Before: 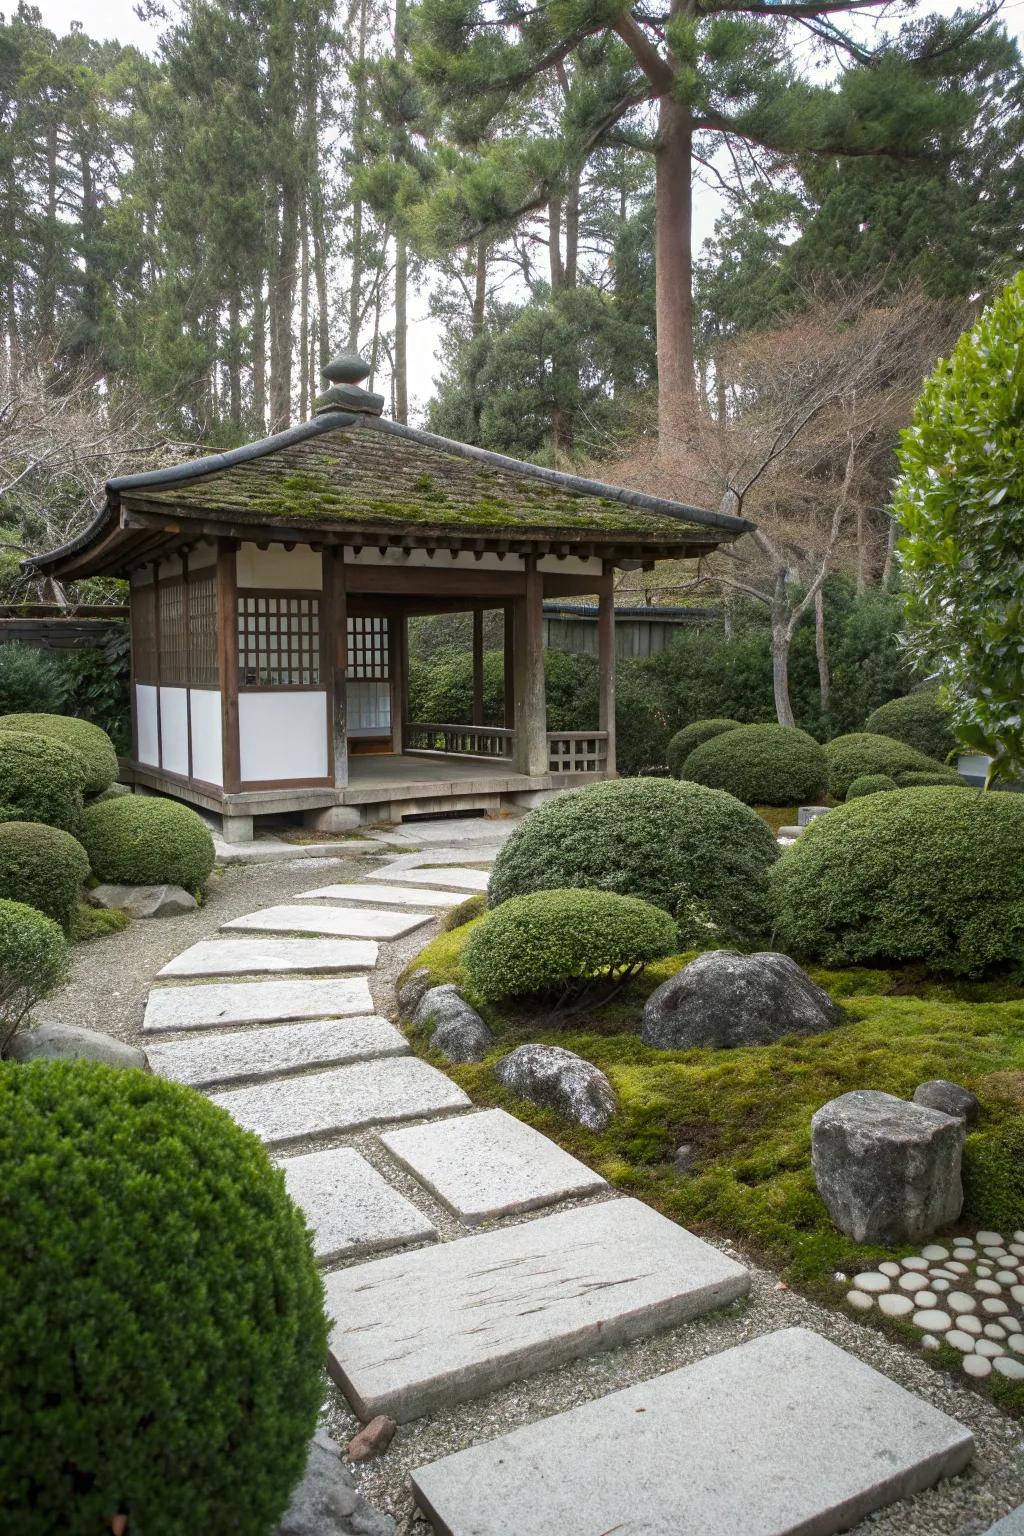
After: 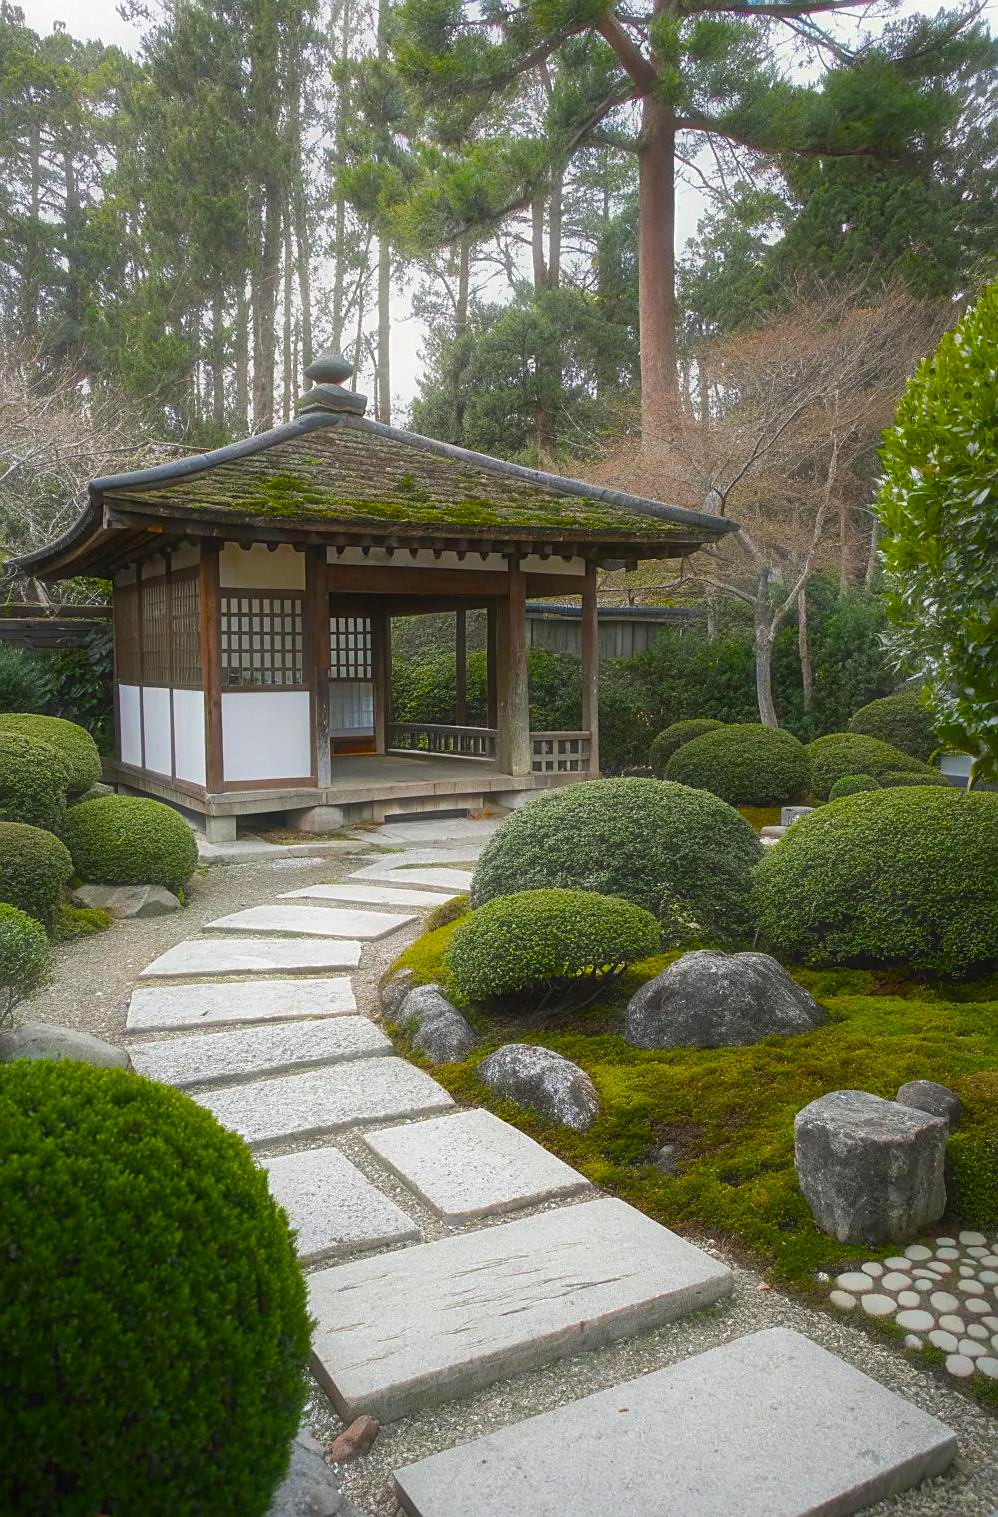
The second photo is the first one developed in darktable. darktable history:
sharpen: radius 1.825, amount 0.404, threshold 1.399
crop and rotate: left 1.702%, right 0.769%, bottom 1.225%
contrast equalizer: y [[0.5, 0.486, 0.447, 0.446, 0.489, 0.5], [0.5 ×6], [0.5 ×6], [0 ×6], [0 ×6]]
haze removal: strength -0.101, compatibility mode true, adaptive false
local contrast: mode bilateral grid, contrast 99, coarseness 99, detail 92%, midtone range 0.2
shadows and highlights: shadows 10.09, white point adjustment 0.826, highlights -39.3
color balance rgb: perceptual saturation grading › global saturation 25.597%, global vibrance 15.778%, saturation formula JzAzBz (2021)
